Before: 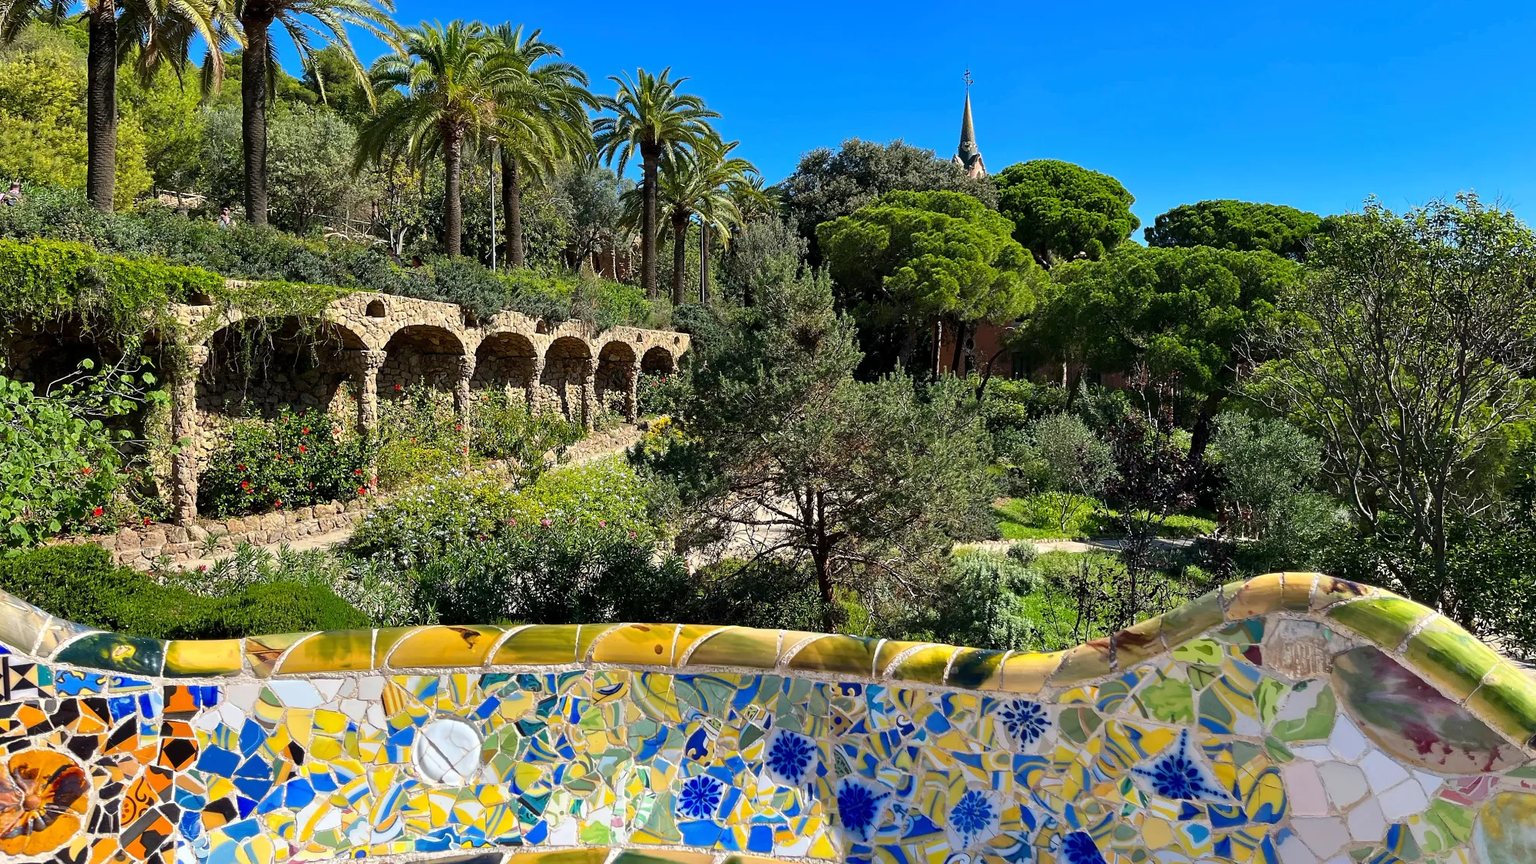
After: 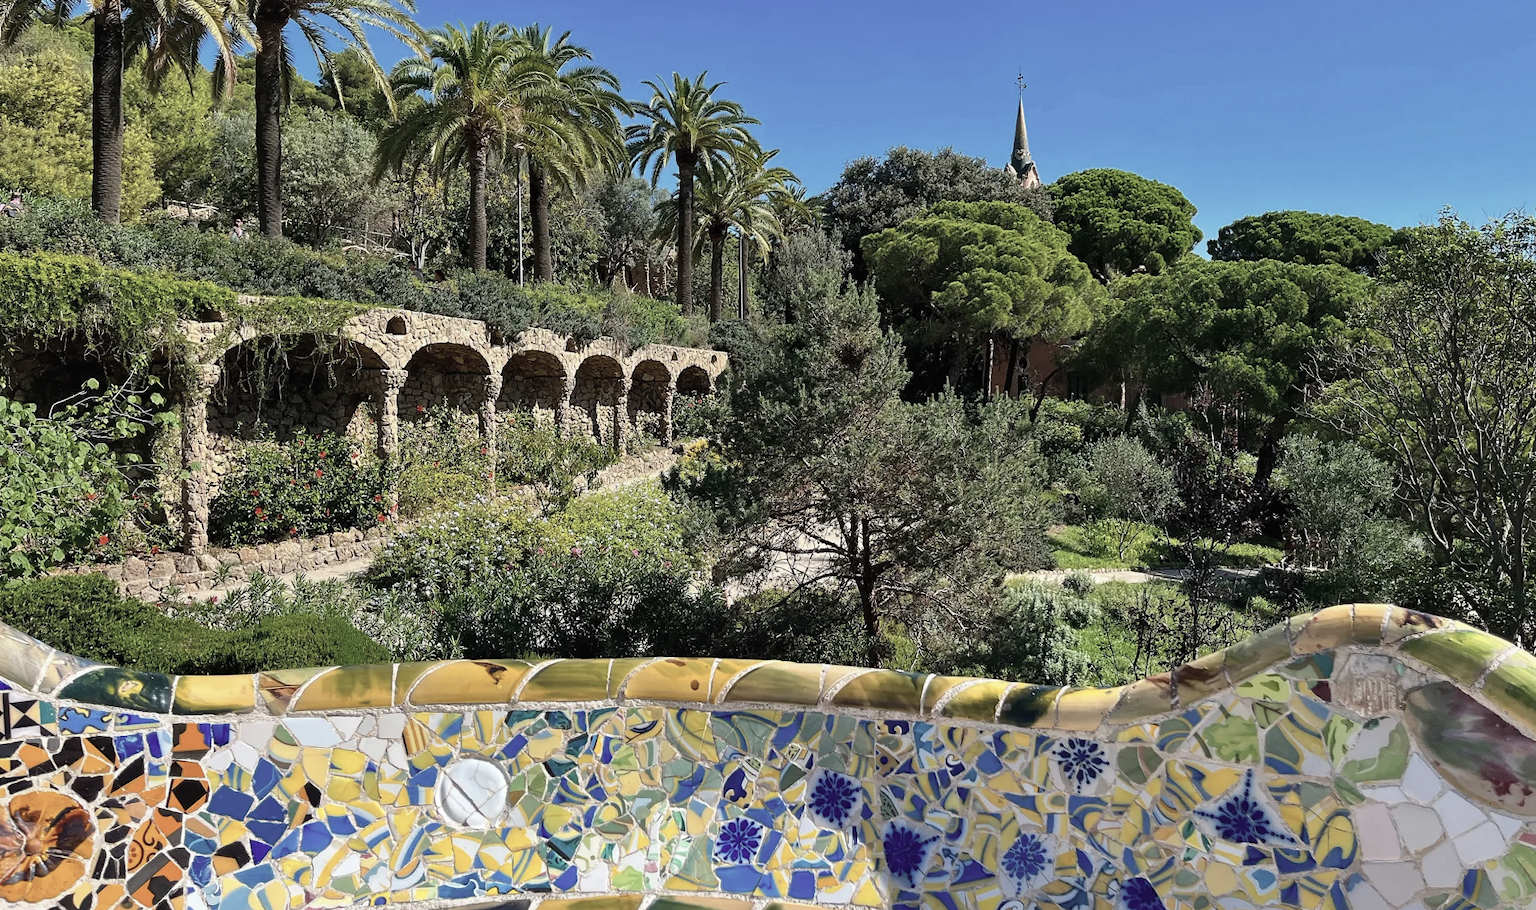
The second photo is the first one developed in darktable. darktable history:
local contrast: mode bilateral grid, contrast 20, coarseness 50, detail 120%, midtone range 0.2
contrast brightness saturation: contrast -0.05, saturation -0.41
crop and rotate: right 5.167%
